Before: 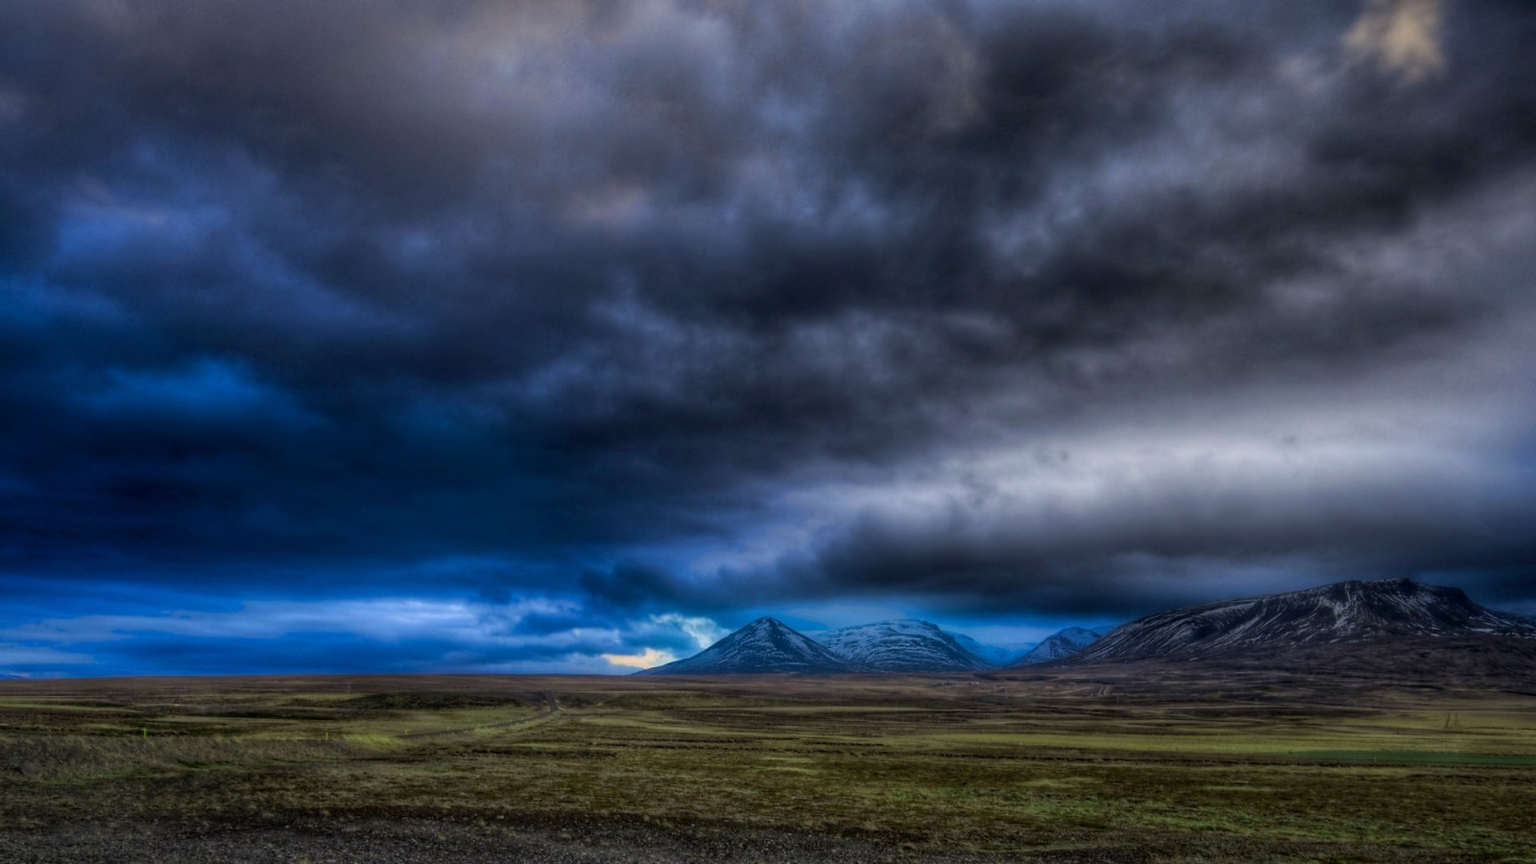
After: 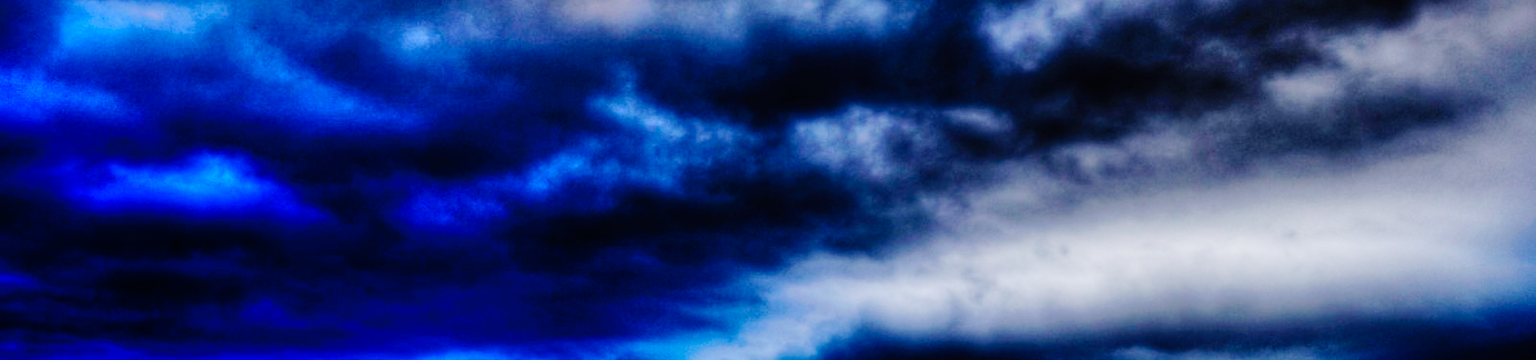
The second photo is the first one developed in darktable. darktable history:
base curve: curves: ch0 [(0, 0) (0.036, 0.01) (0.123, 0.254) (0.258, 0.504) (0.507, 0.748) (1, 1)], preserve colors none
shadows and highlights: shadows 49, highlights -41, soften with gaussian
crop and rotate: top 23.84%, bottom 34.294%
